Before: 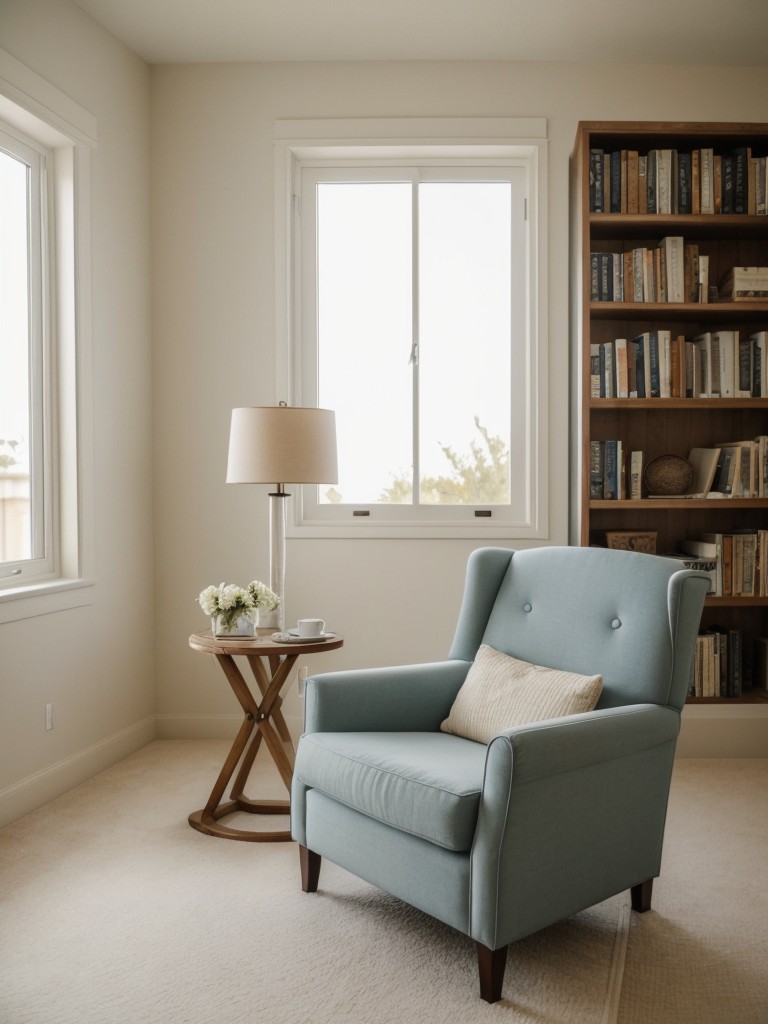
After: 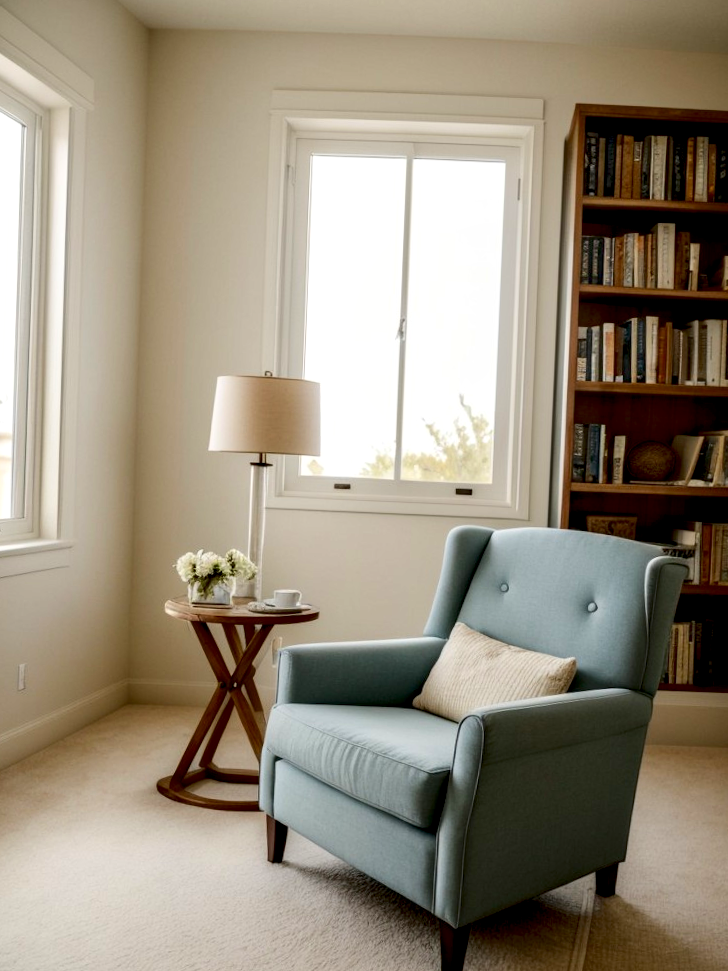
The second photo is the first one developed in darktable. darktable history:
exposure: black level correction 0.011, compensate highlight preservation false
crop and rotate: angle -2.38°
contrast brightness saturation: contrast 0.16, saturation 0.32
local contrast: highlights 25%, shadows 75%, midtone range 0.75
